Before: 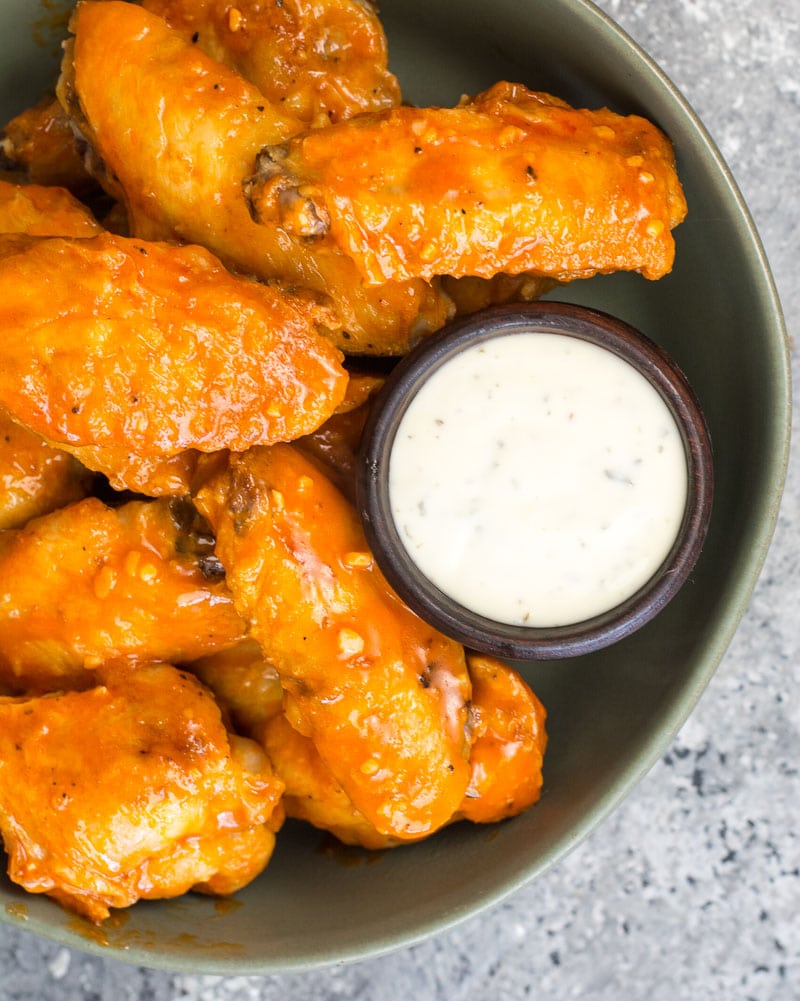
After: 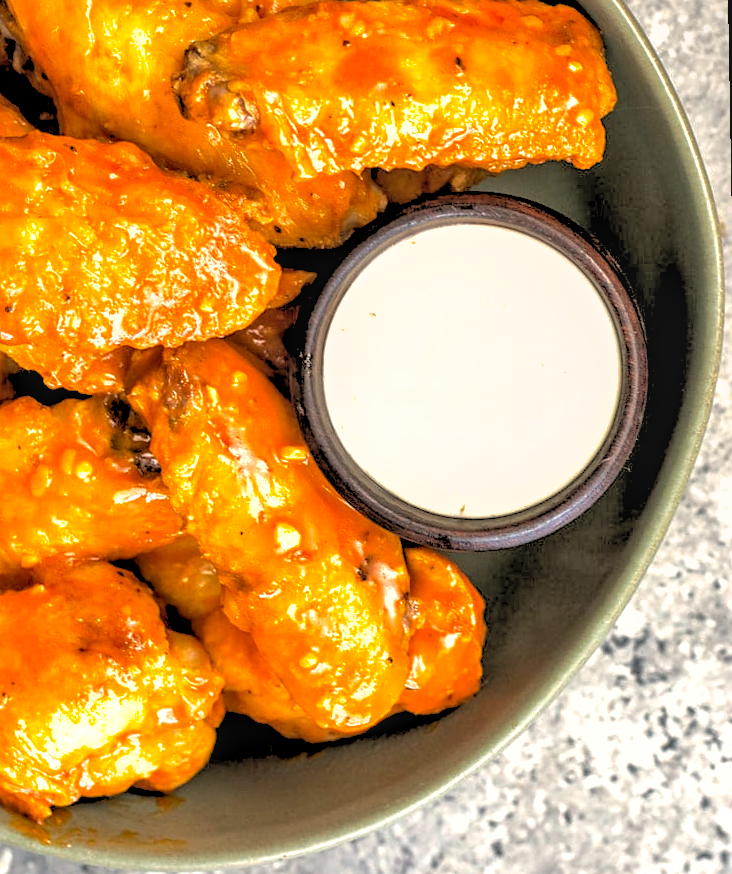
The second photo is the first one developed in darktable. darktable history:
rotate and perspective: rotation -1°, crop left 0.011, crop right 0.989, crop top 0.025, crop bottom 0.975
white balance: red 1.045, blue 0.932
exposure: black level correction 0.001, exposure 0.5 EV, compensate exposure bias true, compensate highlight preservation false
rgb levels: levels [[0.029, 0.461, 0.922], [0, 0.5, 1], [0, 0.5, 1]]
sharpen: amount 0.2
local contrast: on, module defaults
crop and rotate: left 8.262%, top 9.226%
shadows and highlights: on, module defaults
